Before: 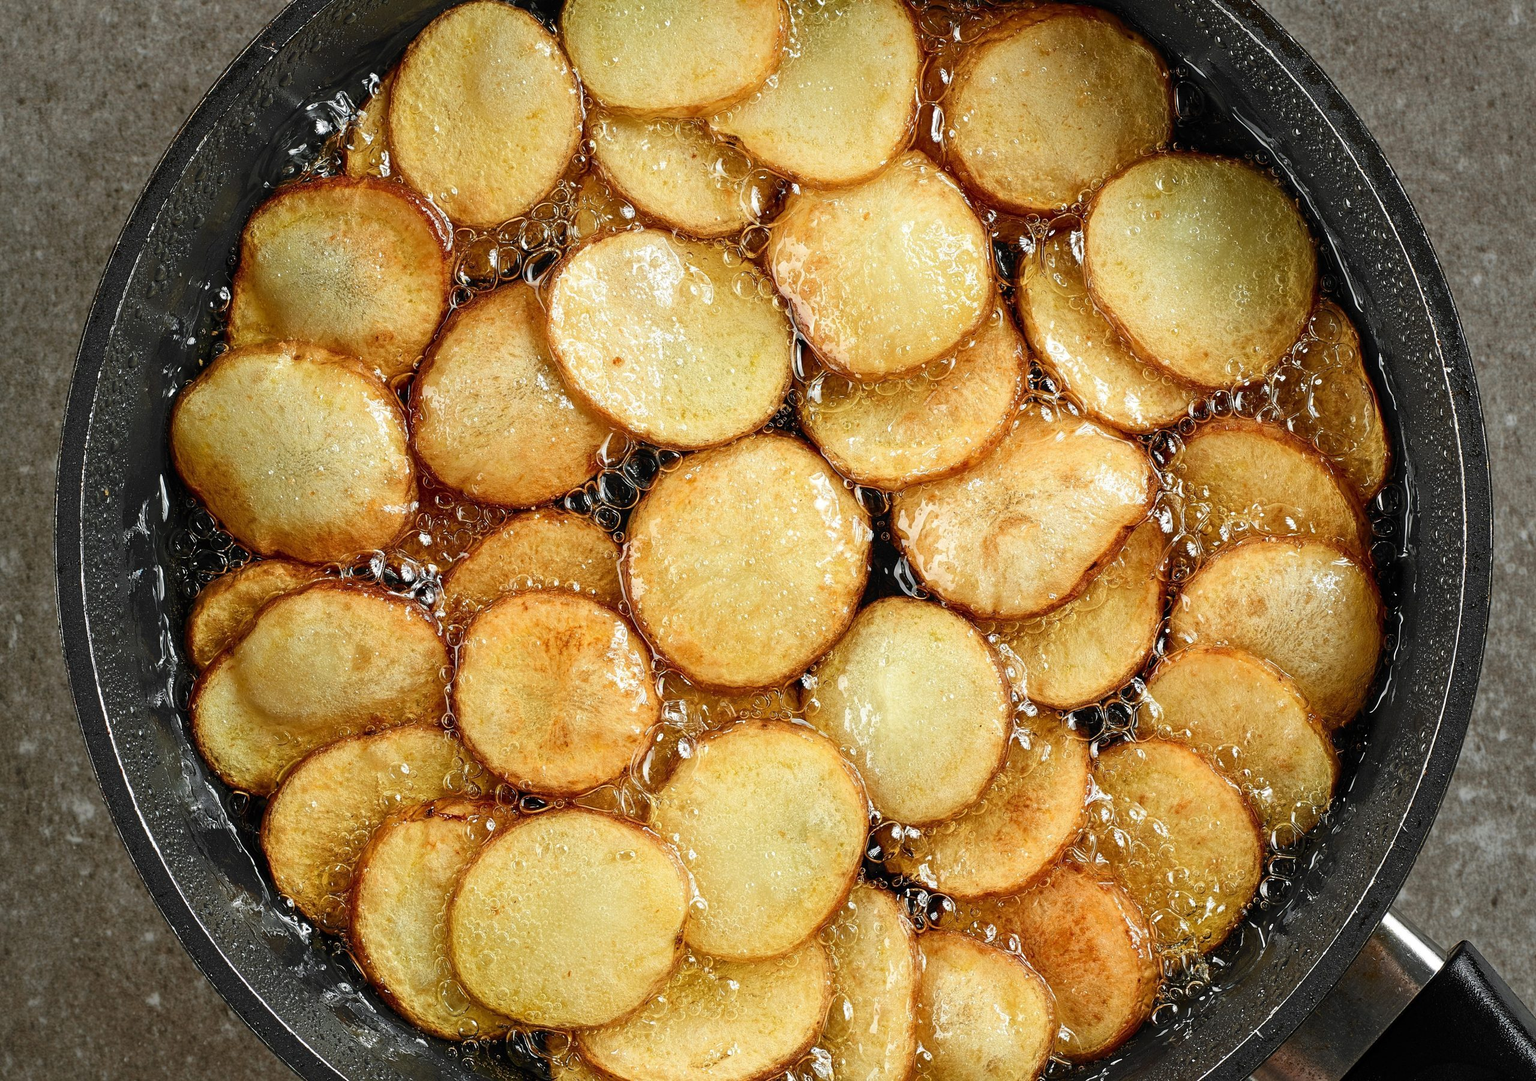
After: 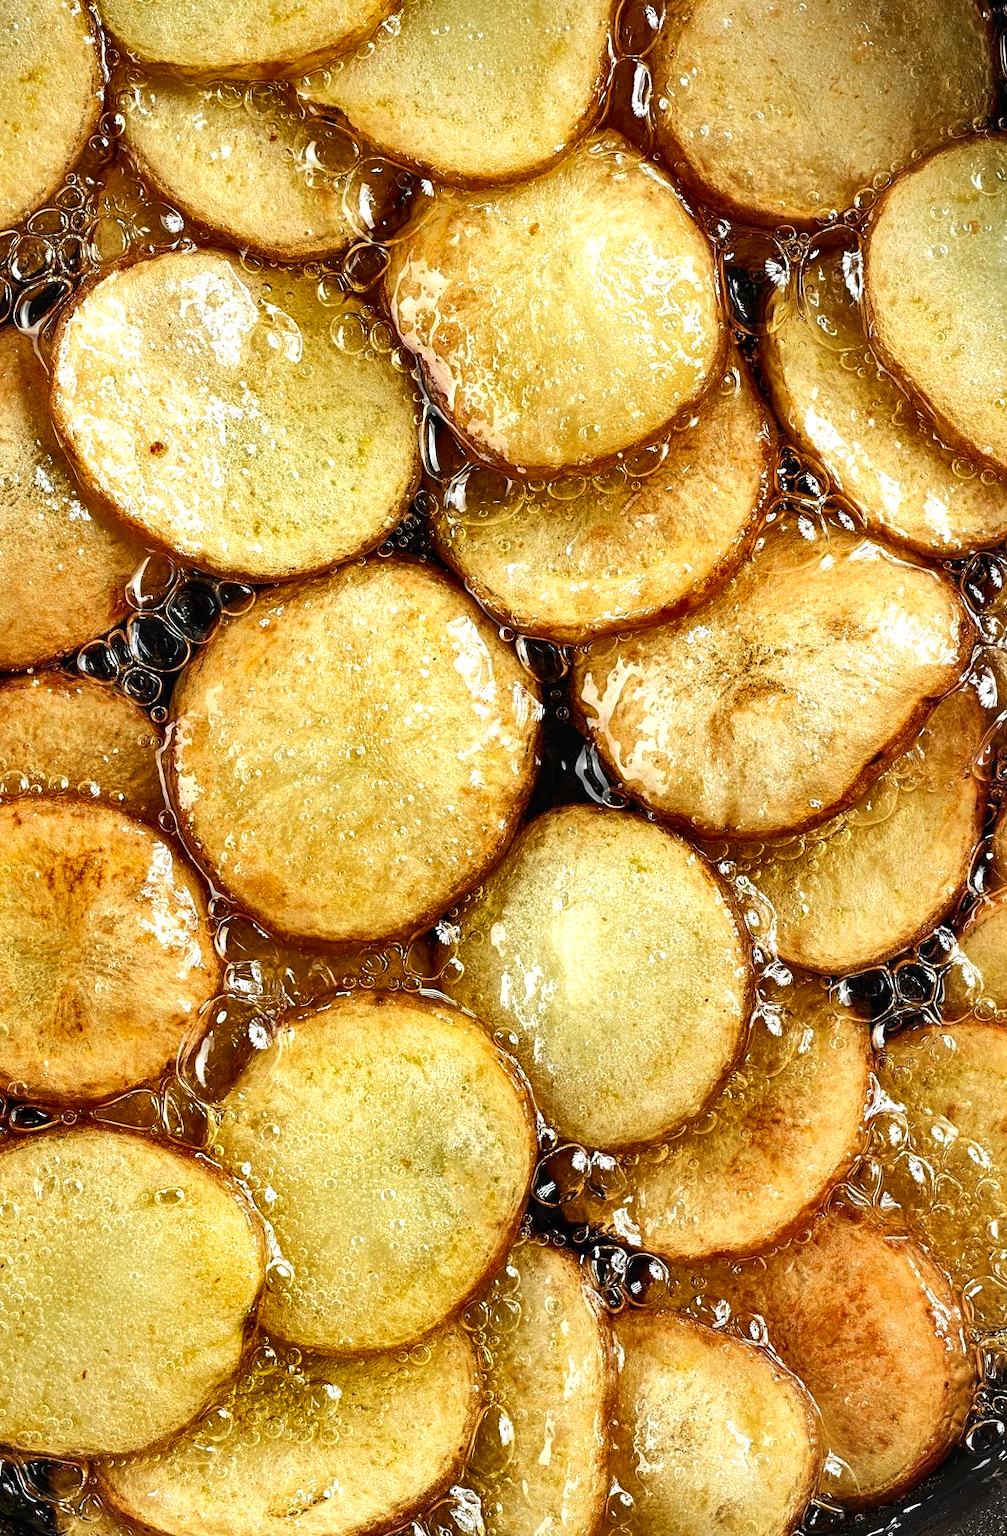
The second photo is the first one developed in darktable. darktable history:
crop: left 33.452%, top 6.025%, right 23.155%
exposure: compensate highlight preservation false
shadows and highlights: shadows 30.63, highlights -63.22, shadows color adjustment 98%, highlights color adjustment 58.61%, soften with gaussian
tone equalizer: -8 EV -0.417 EV, -7 EV -0.389 EV, -6 EV -0.333 EV, -5 EV -0.222 EV, -3 EV 0.222 EV, -2 EV 0.333 EV, -1 EV 0.389 EV, +0 EV 0.417 EV, edges refinement/feathering 500, mask exposure compensation -1.57 EV, preserve details no
